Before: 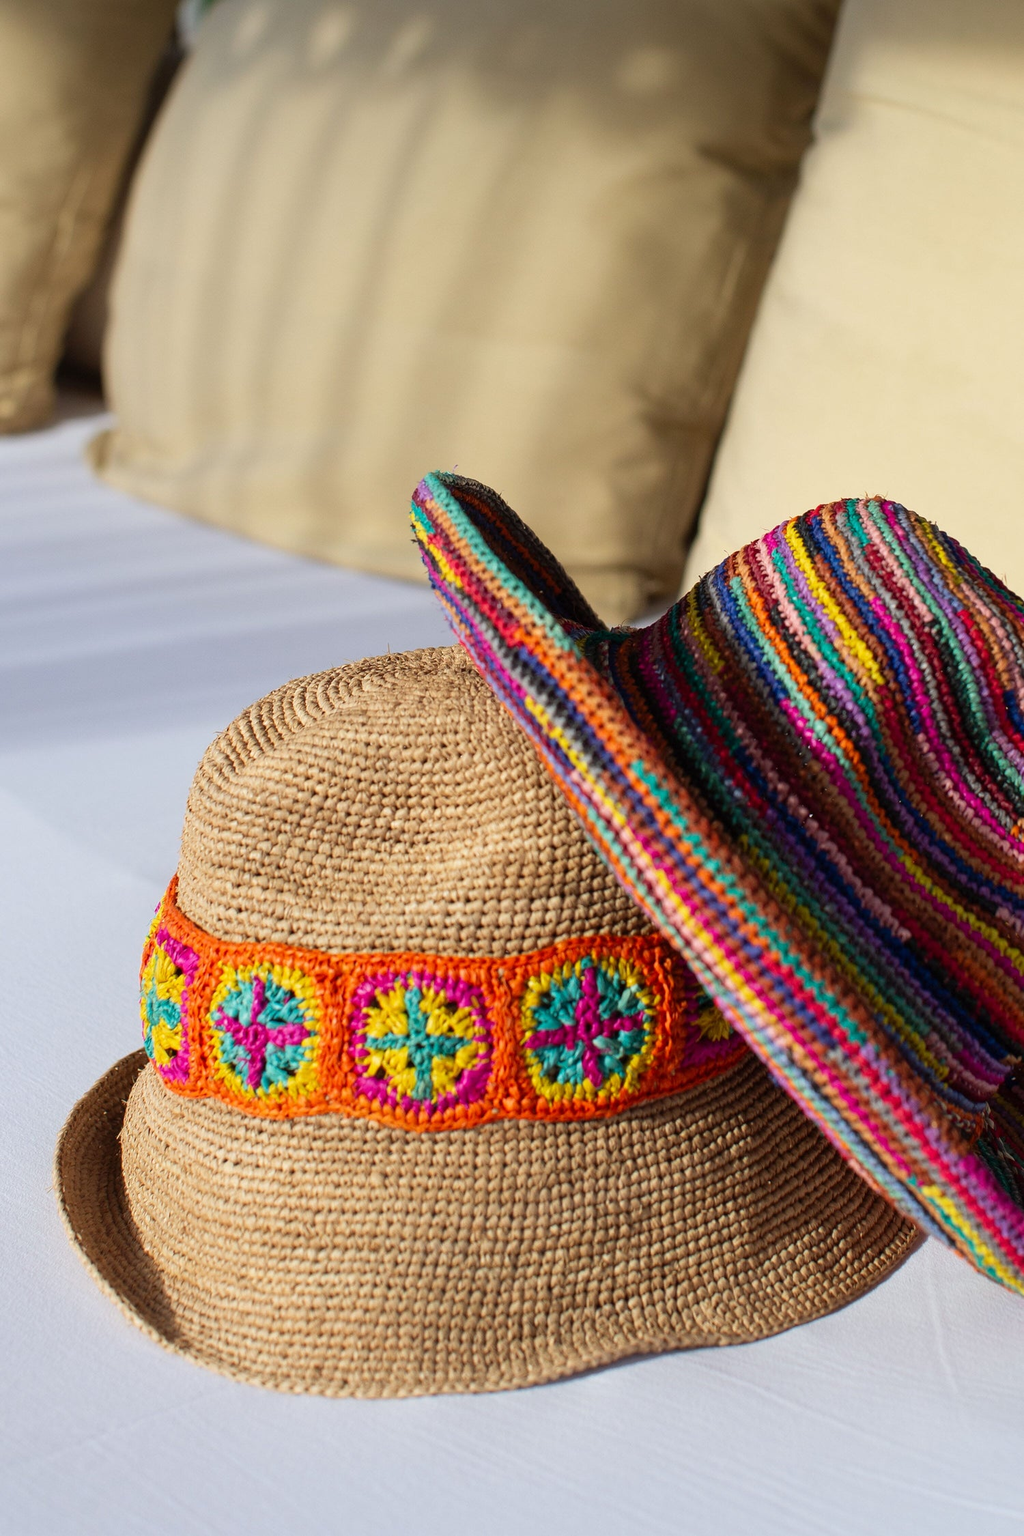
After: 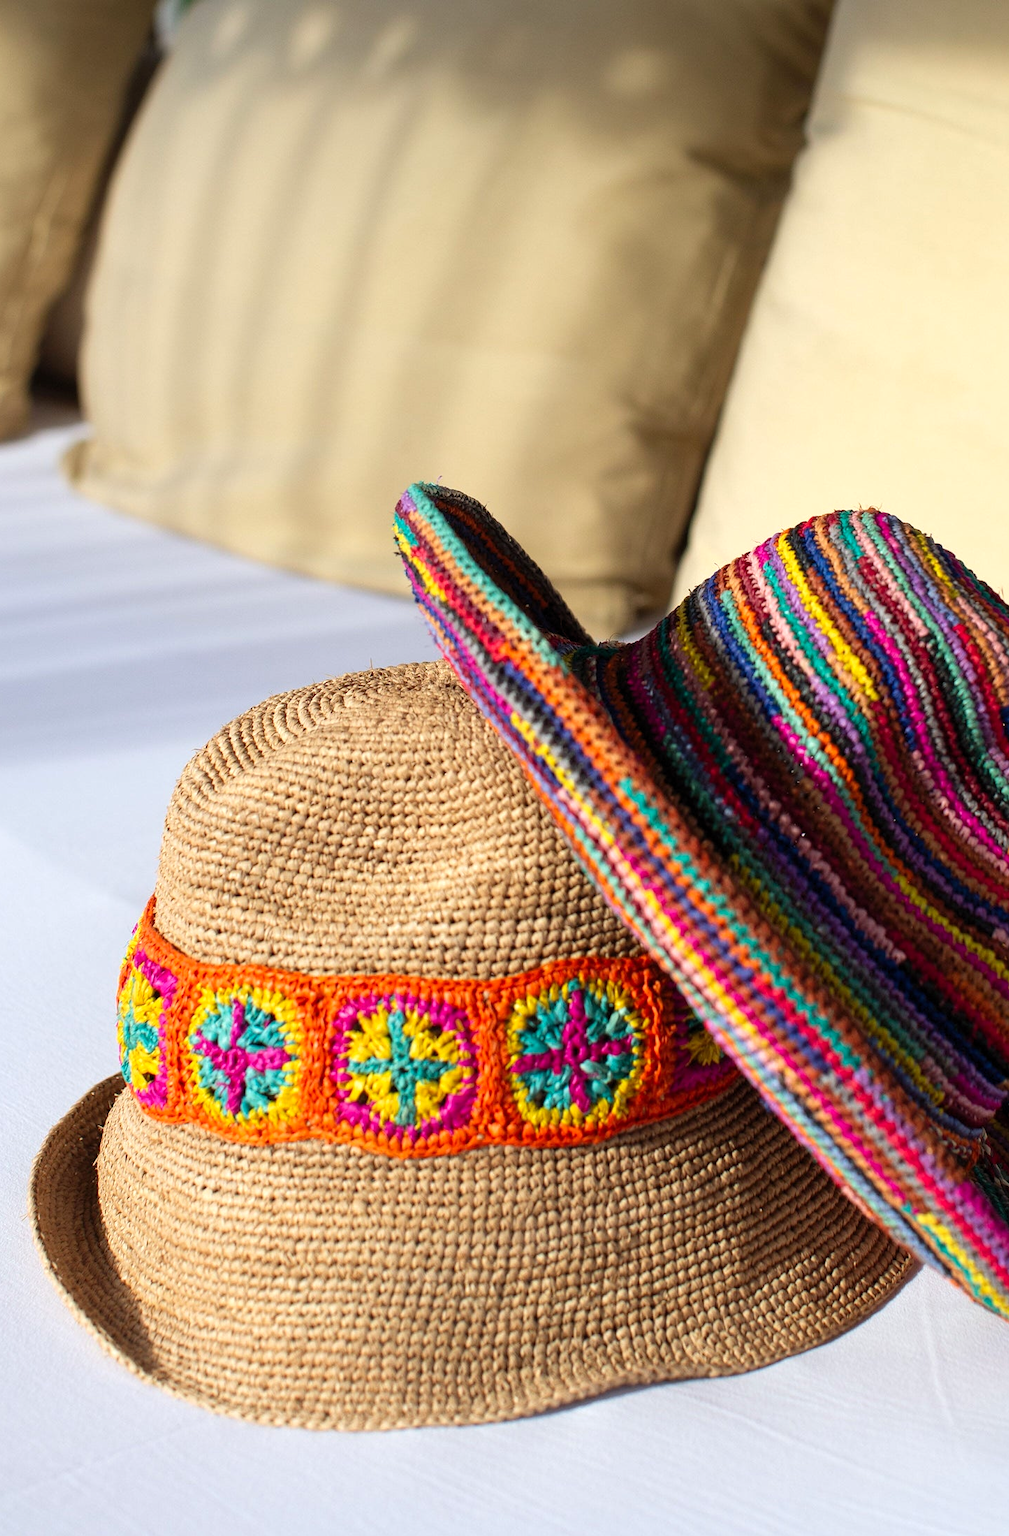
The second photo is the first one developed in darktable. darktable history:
levels: mode automatic, black 0.023%, white 99.97%, levels [0.062, 0.494, 0.925]
crop and rotate: left 2.536%, right 1.107%, bottom 2.246%
